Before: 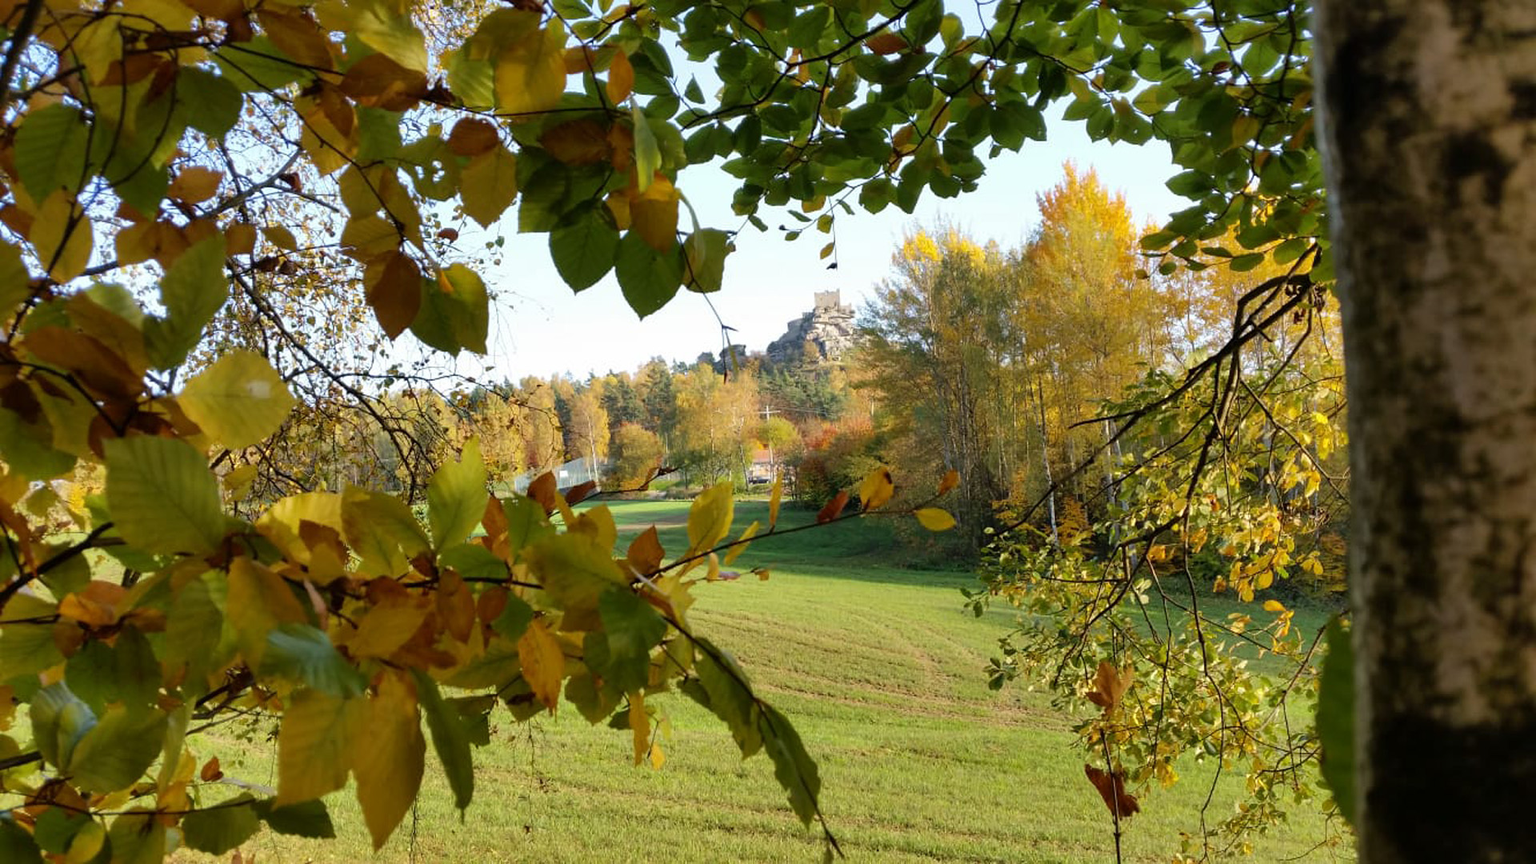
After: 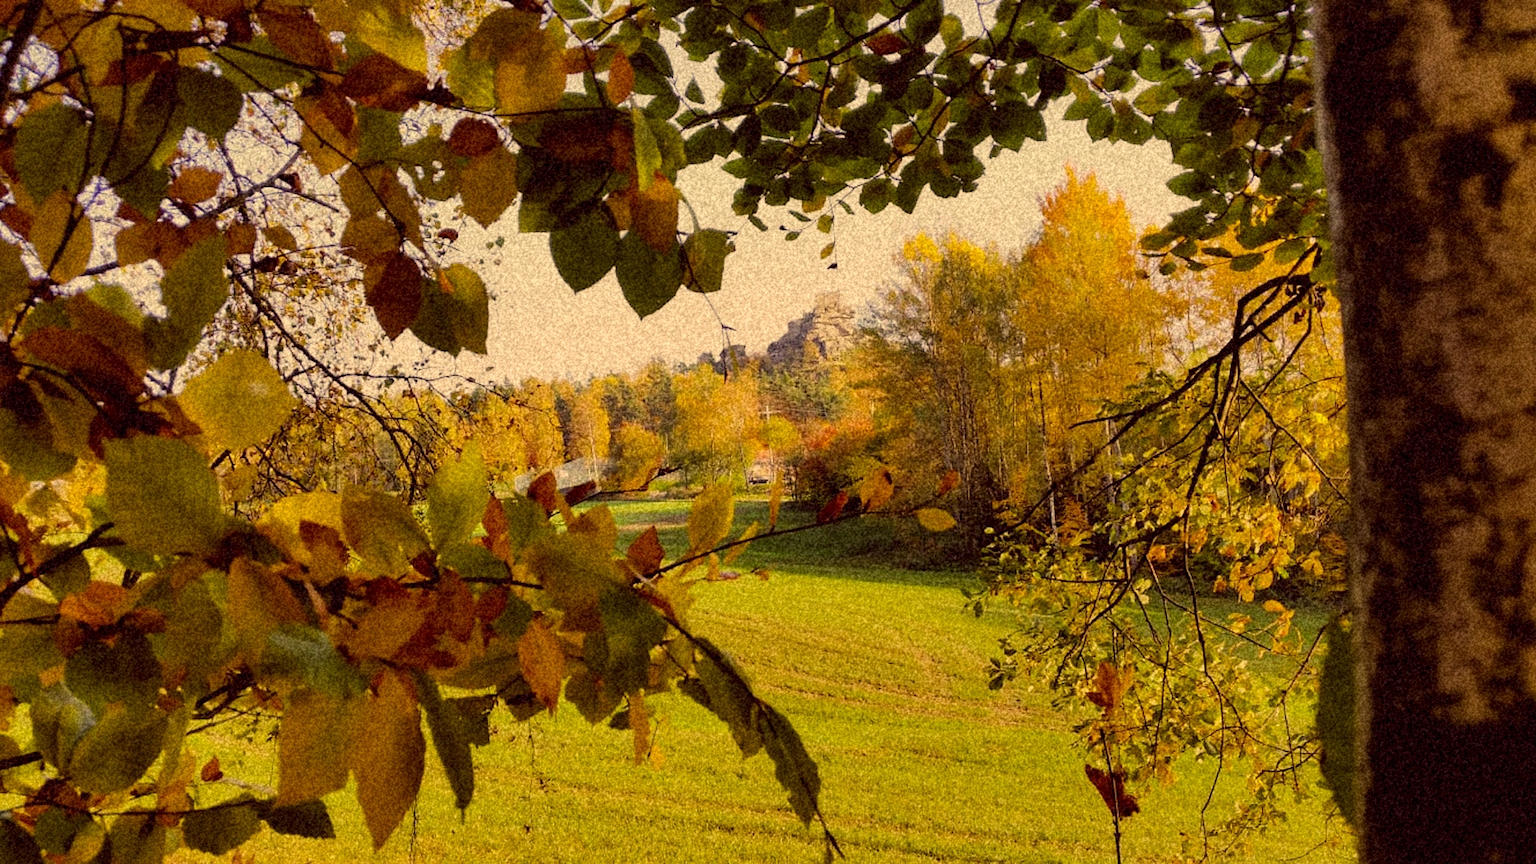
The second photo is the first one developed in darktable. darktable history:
color correction: highlights a* 10.12, highlights b* 39.04, shadows a* 14.62, shadows b* 3.37
filmic rgb: black relative exposure -7.65 EV, white relative exposure 4.56 EV, hardness 3.61, contrast 1.05
grain: coarseness 46.9 ISO, strength 50.21%, mid-tones bias 0%
